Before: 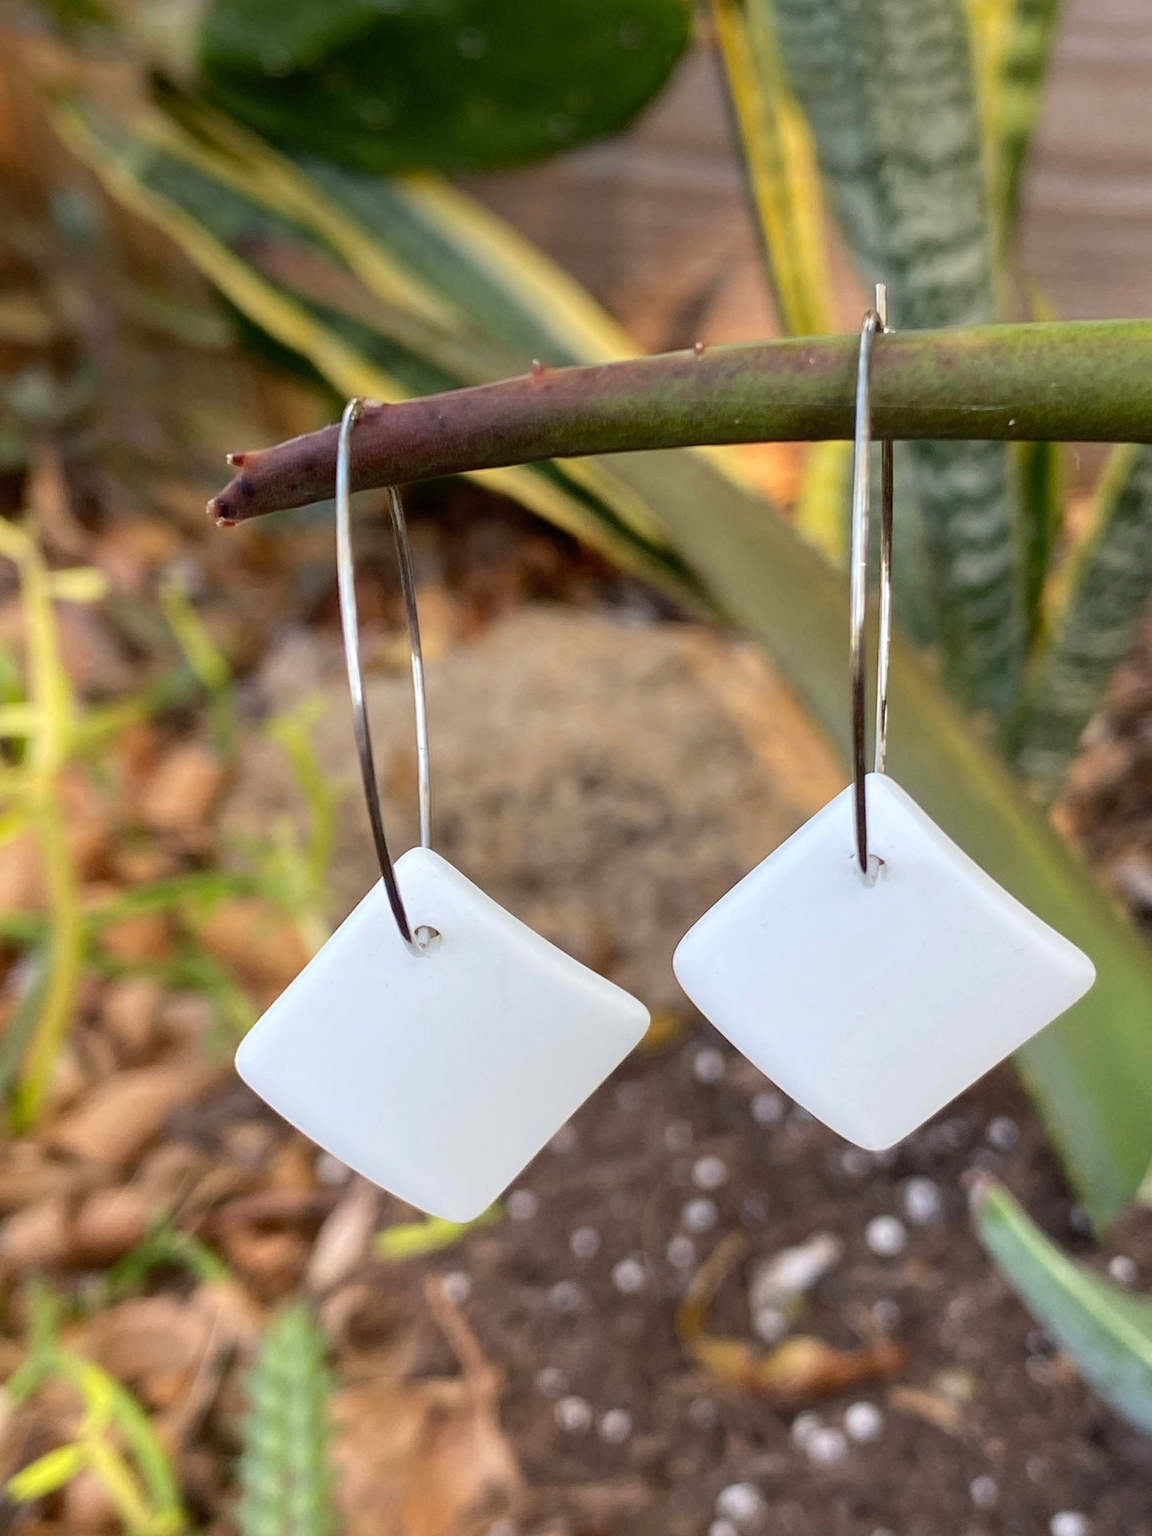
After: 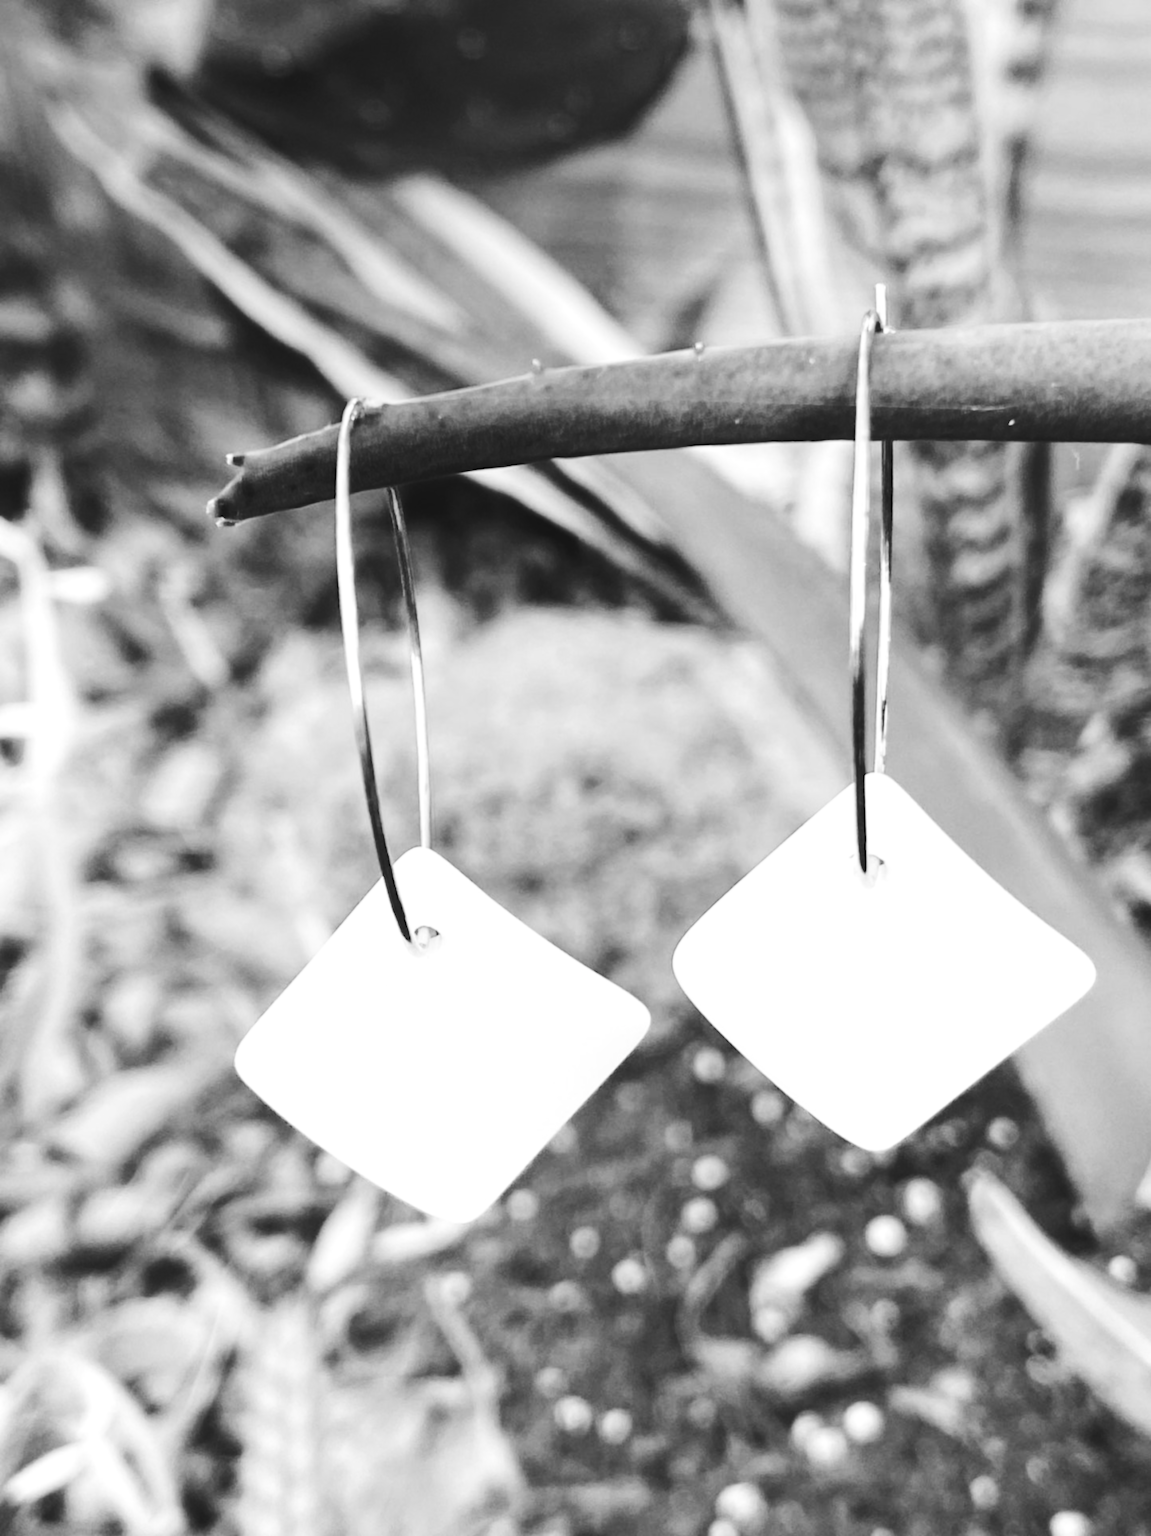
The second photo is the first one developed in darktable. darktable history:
tone curve: curves: ch0 [(0, 0) (0.003, 0.06) (0.011, 0.071) (0.025, 0.085) (0.044, 0.104) (0.069, 0.123) (0.1, 0.146) (0.136, 0.167) (0.177, 0.205) (0.224, 0.248) (0.277, 0.309) (0.335, 0.384) (0.399, 0.467) (0.468, 0.553) (0.543, 0.633) (0.623, 0.698) (0.709, 0.769) (0.801, 0.841) (0.898, 0.912) (1, 1)], preserve colors none
lowpass: radius 0.76, contrast 1.56, saturation 0, unbound 0
white balance: emerald 1
exposure: exposure 0.6 EV, compensate highlight preservation false
